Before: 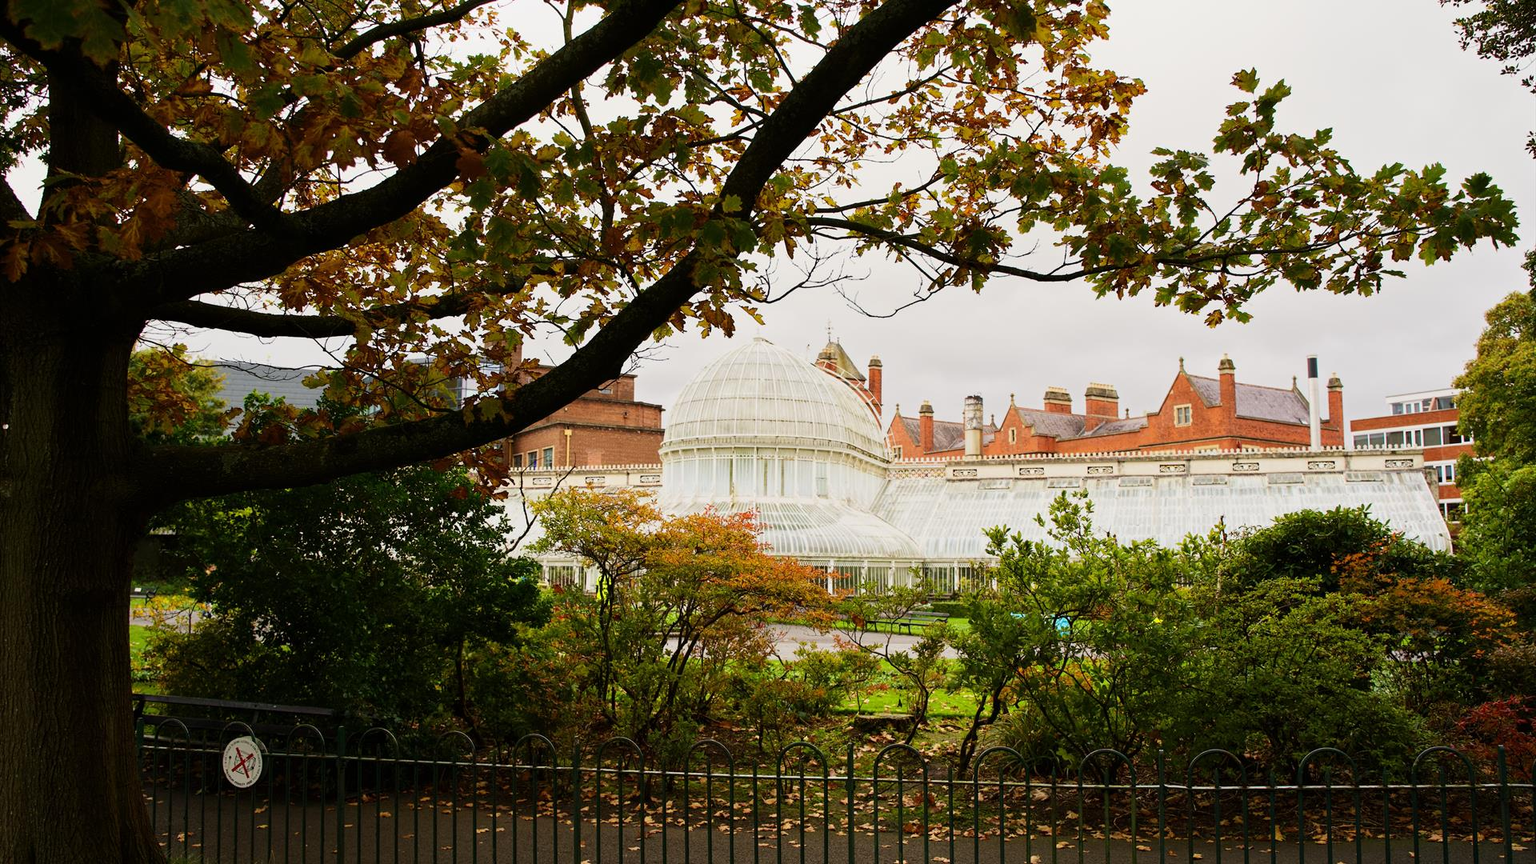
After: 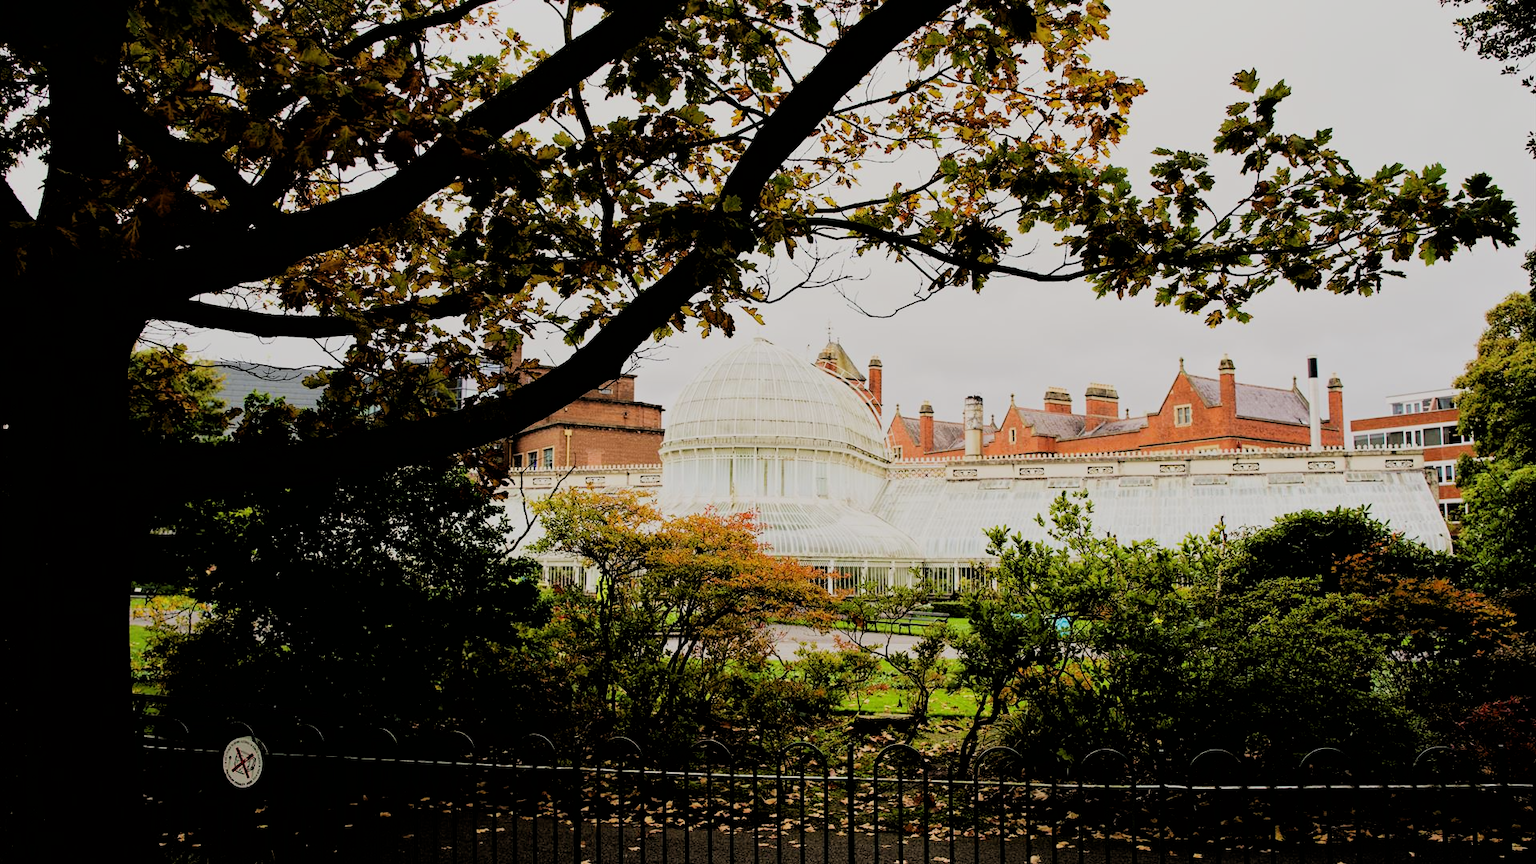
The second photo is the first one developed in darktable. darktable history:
filmic rgb: black relative exposure -2.94 EV, white relative exposure 4.56 EV, hardness 1.69, contrast 1.247
